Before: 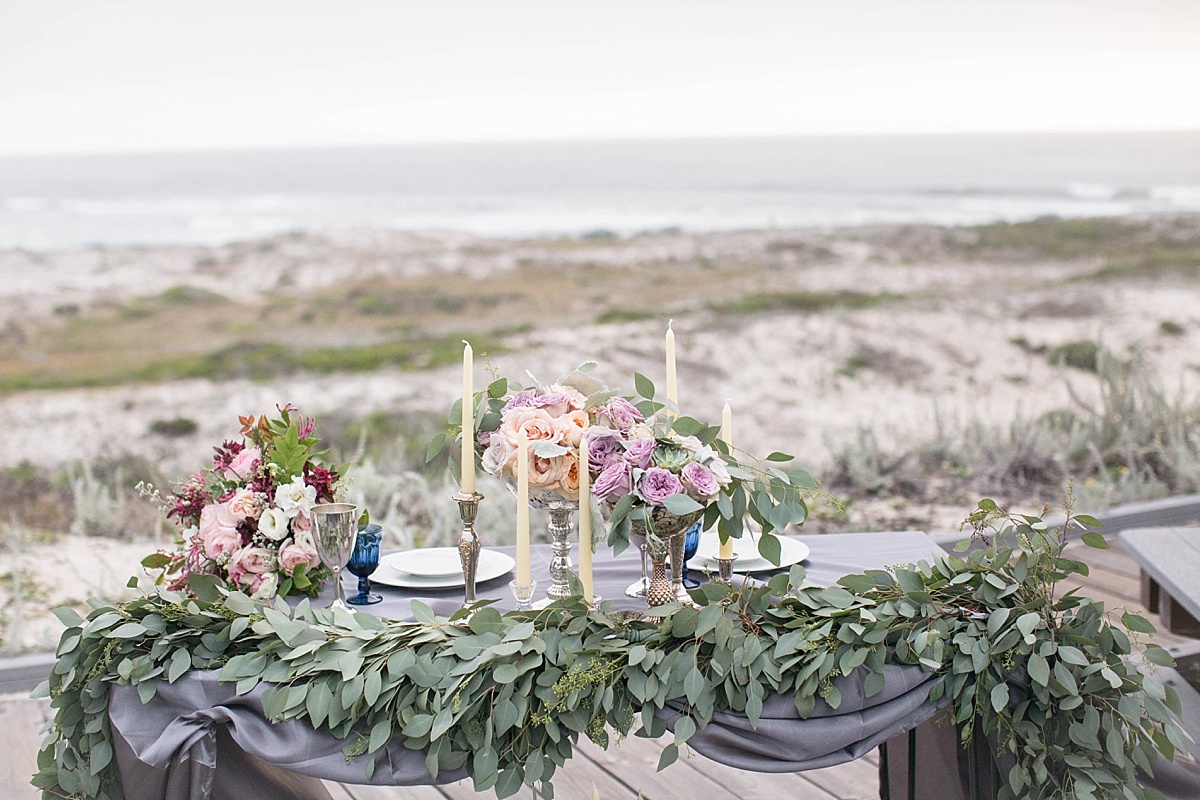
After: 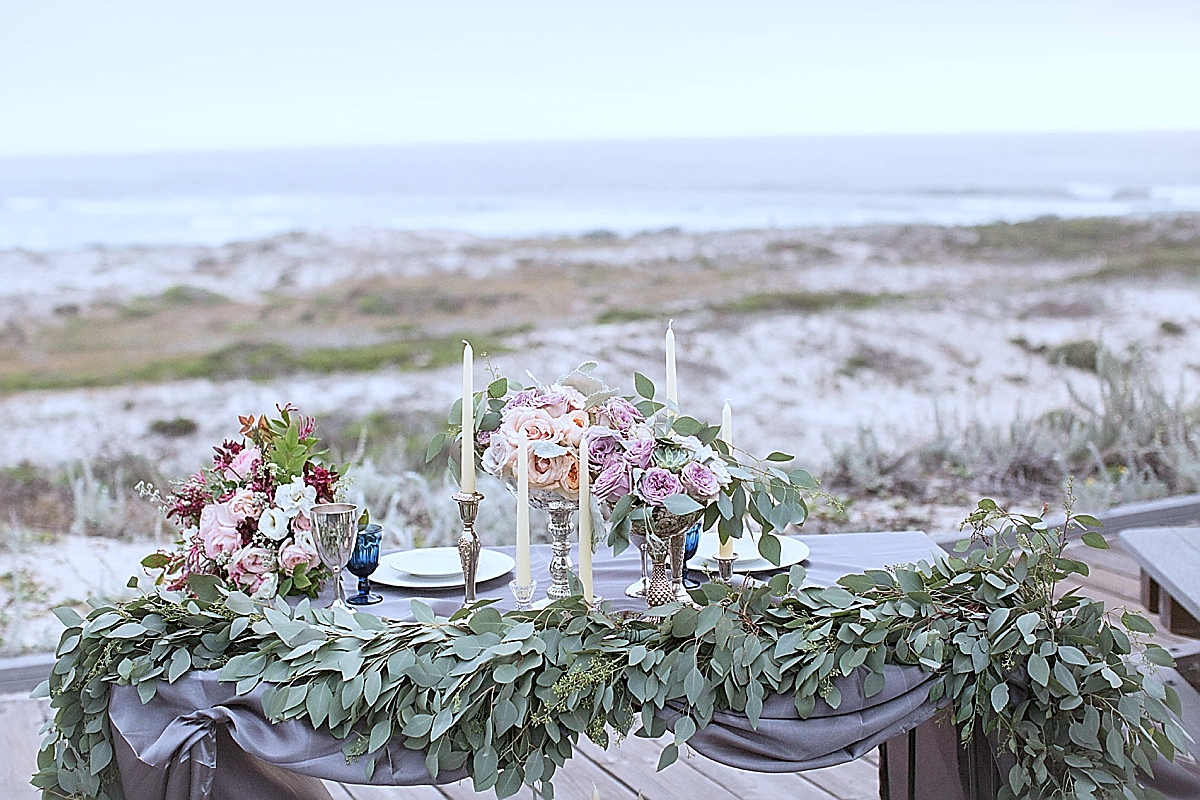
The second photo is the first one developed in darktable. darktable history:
color correction: highlights a* -3.28, highlights b* -6.24, shadows a* 3.1, shadows b* 5.19
color calibration: illuminant as shot in camera, x 0.358, y 0.373, temperature 4628.91 K
white balance: emerald 1
sharpen: radius 1.4, amount 1.25, threshold 0.7
